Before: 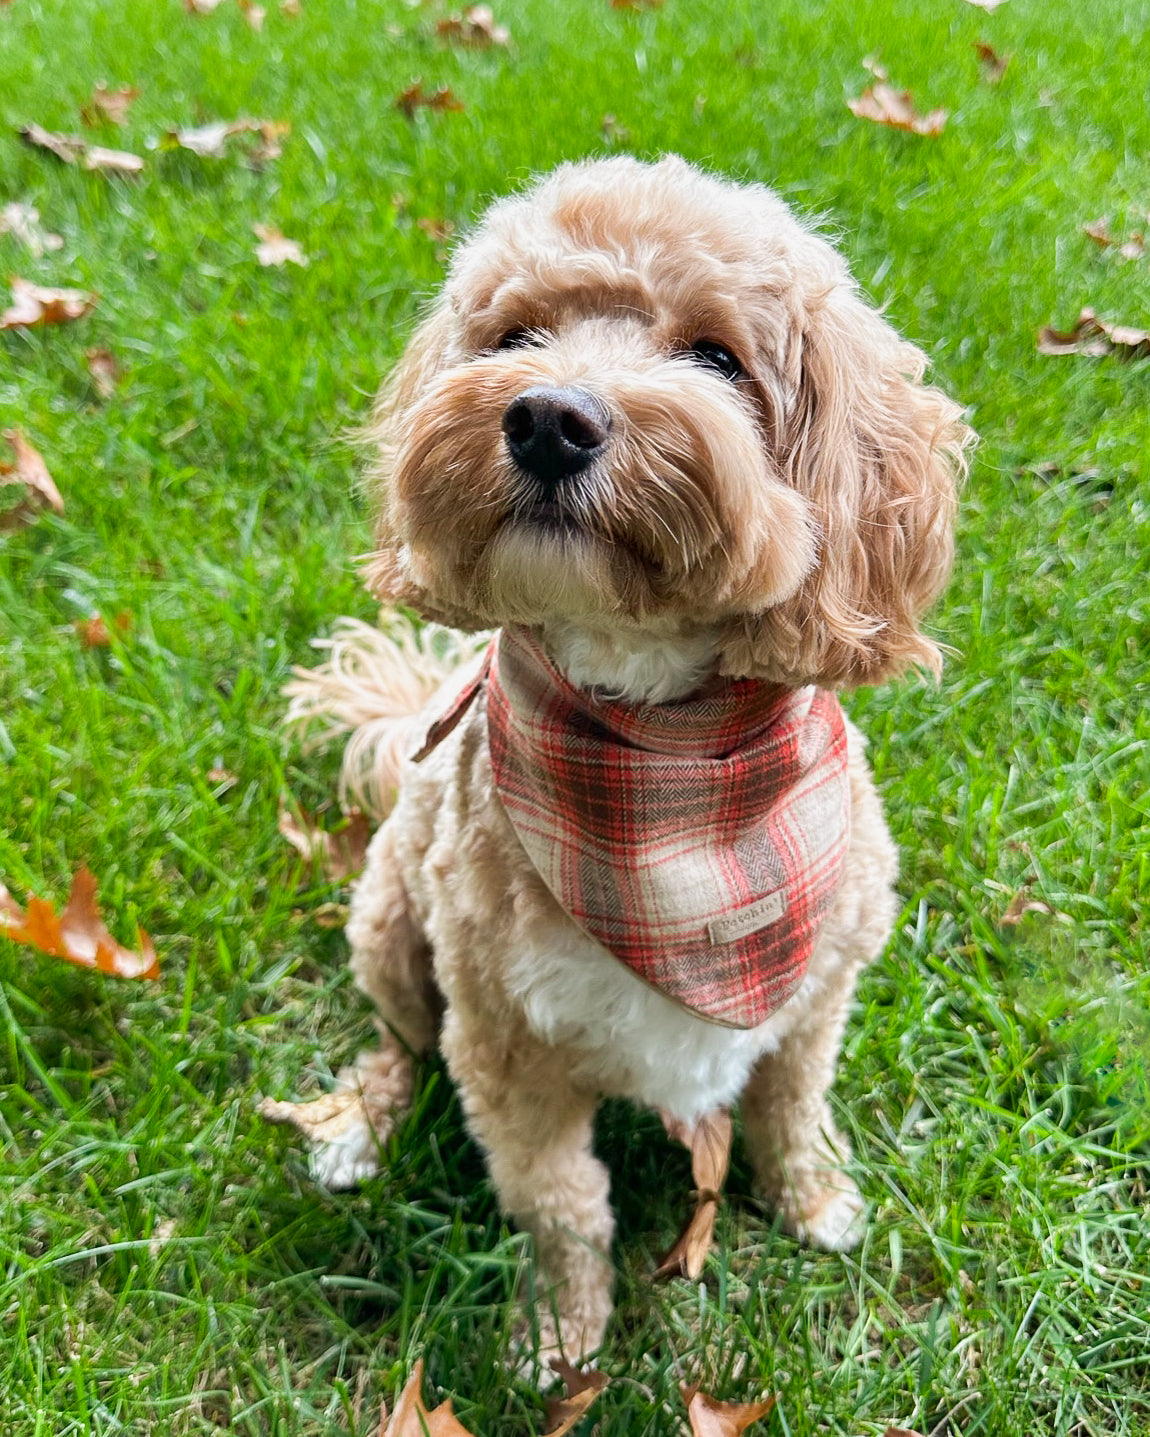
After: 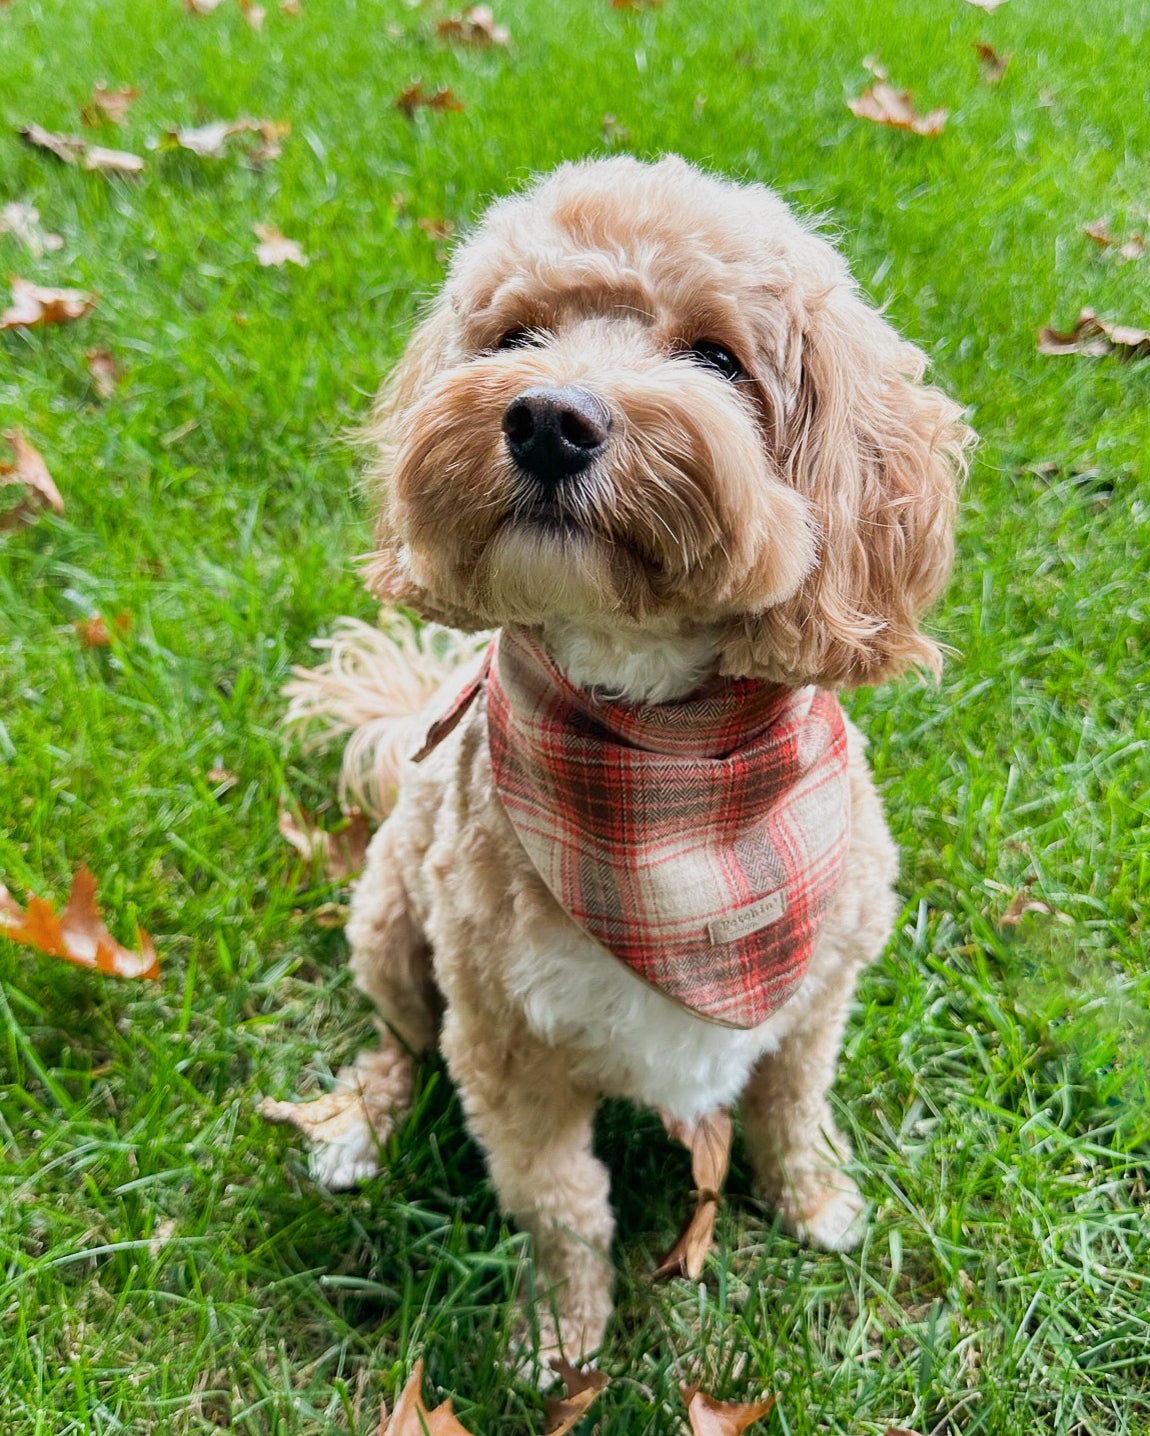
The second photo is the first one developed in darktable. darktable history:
crop: bottom 0.066%
filmic rgb: black relative exposure -11.31 EV, white relative exposure 3.24 EV, hardness 6.77, contrast in shadows safe
